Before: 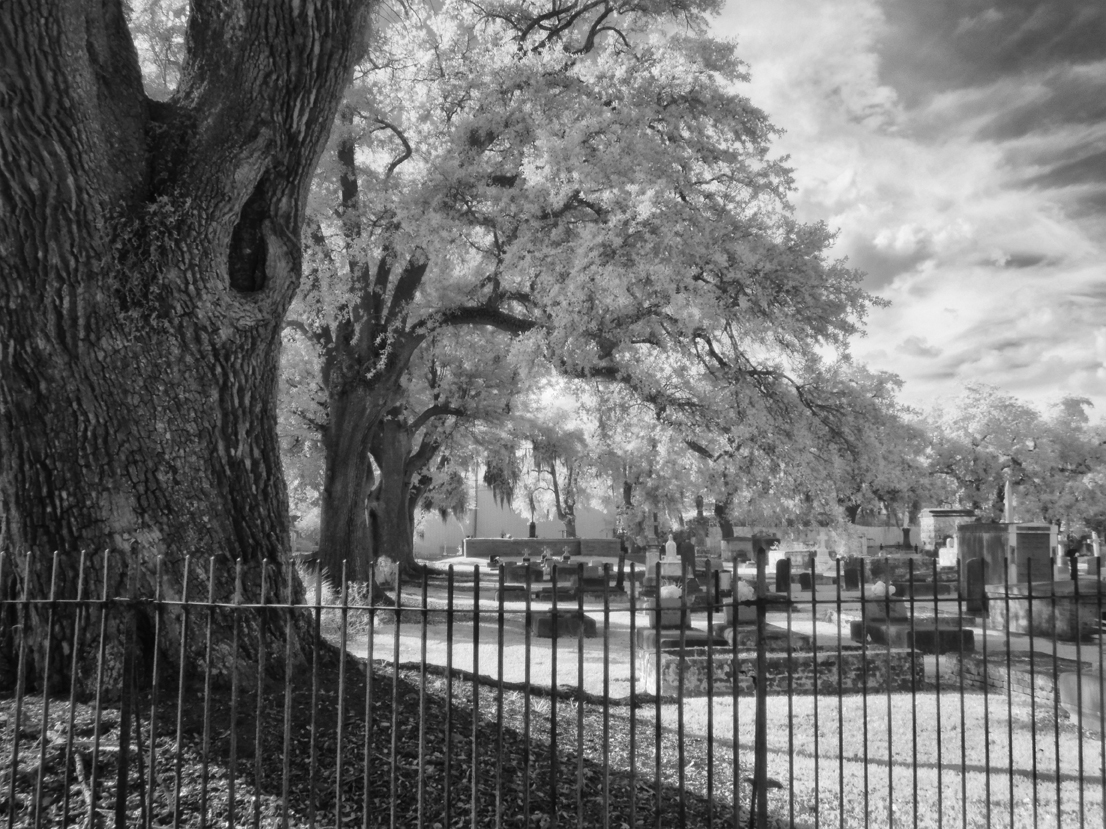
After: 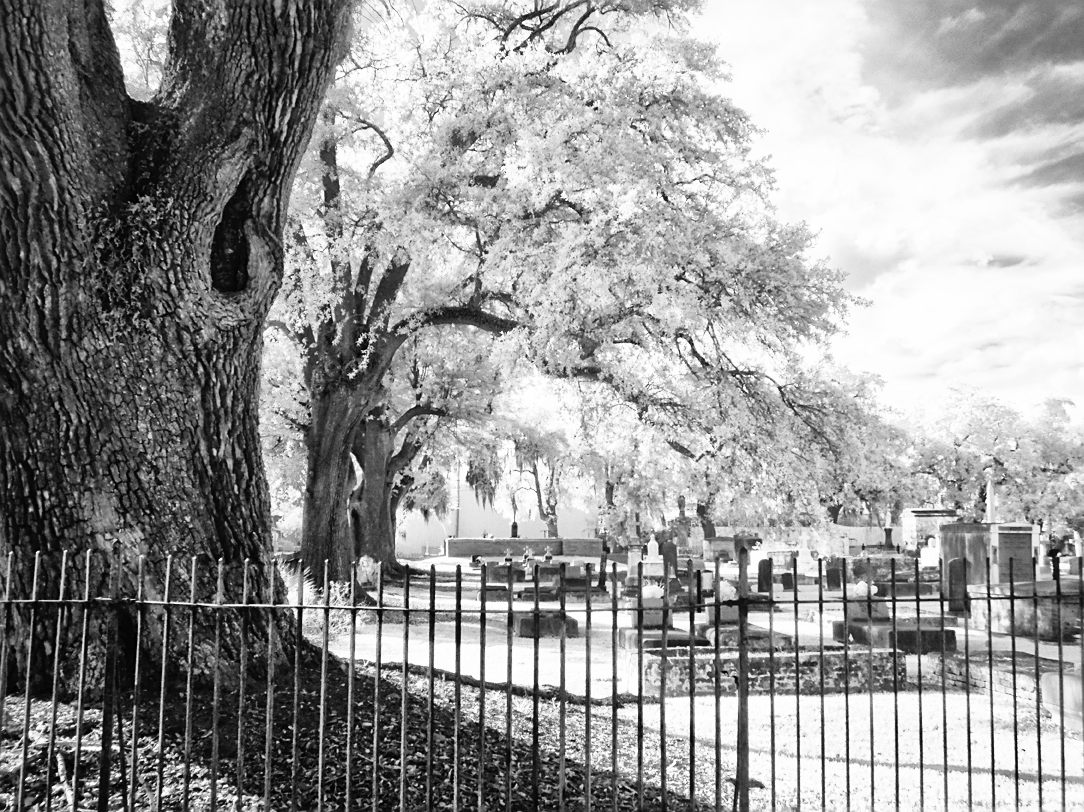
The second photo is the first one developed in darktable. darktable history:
crop: left 1.67%, right 0.288%, bottom 1.977%
sharpen: on, module defaults
base curve: curves: ch0 [(0, 0) (0.012, 0.01) (0.073, 0.168) (0.31, 0.711) (0.645, 0.957) (1, 1)], preserve colors none
